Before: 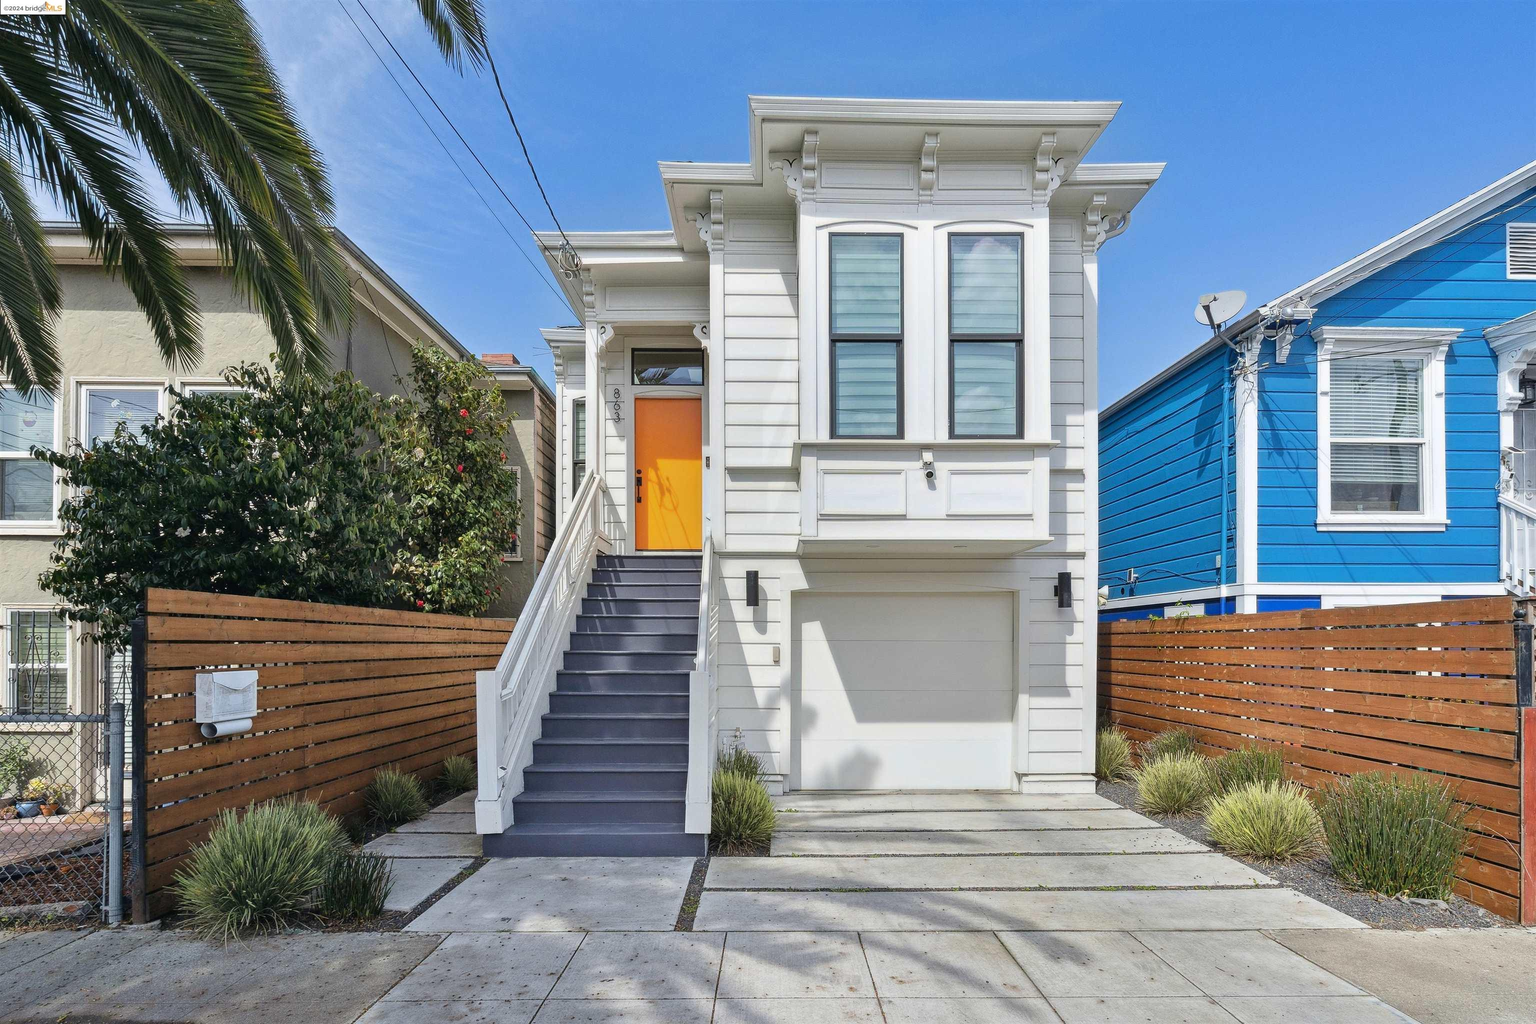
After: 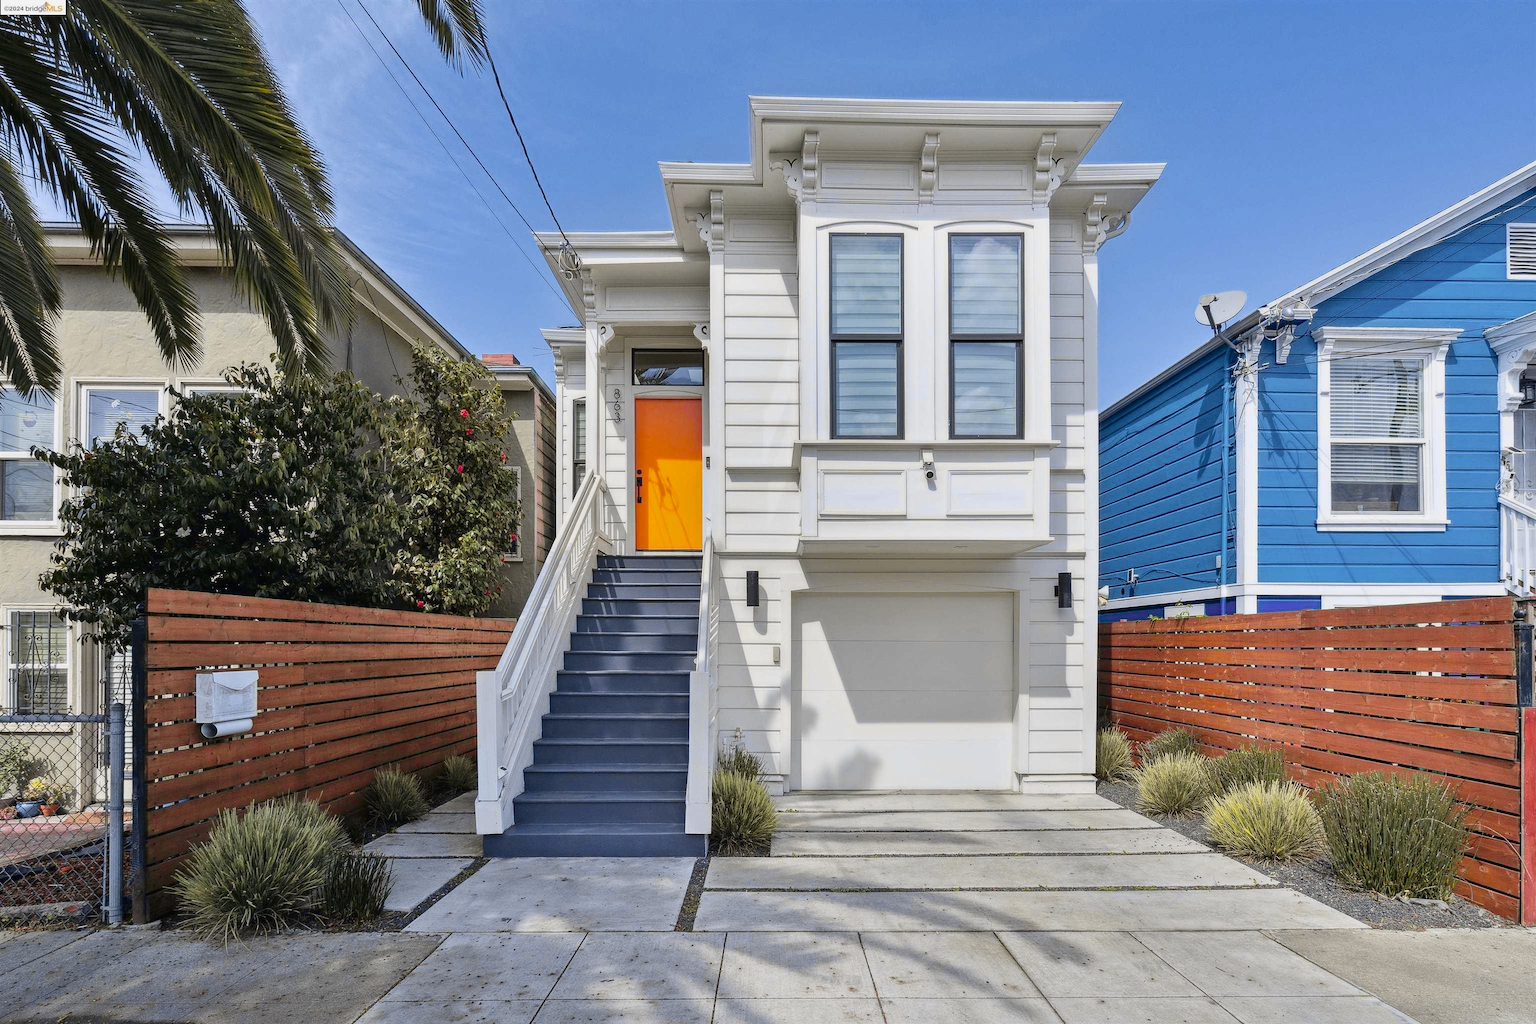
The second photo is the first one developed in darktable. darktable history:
tone curve: curves: ch0 [(0, 0) (0.087, 0.054) (0.281, 0.245) (0.532, 0.514) (0.835, 0.818) (0.994, 0.955)]; ch1 [(0, 0) (0.27, 0.195) (0.406, 0.435) (0.452, 0.474) (0.495, 0.5) (0.514, 0.508) (0.537, 0.556) (0.654, 0.689) (1, 1)]; ch2 [(0, 0) (0.269, 0.299) (0.459, 0.441) (0.498, 0.499) (0.523, 0.52) (0.551, 0.549) (0.633, 0.625) (0.659, 0.681) (0.718, 0.764) (1, 1)], color space Lab, independent channels, preserve colors none
